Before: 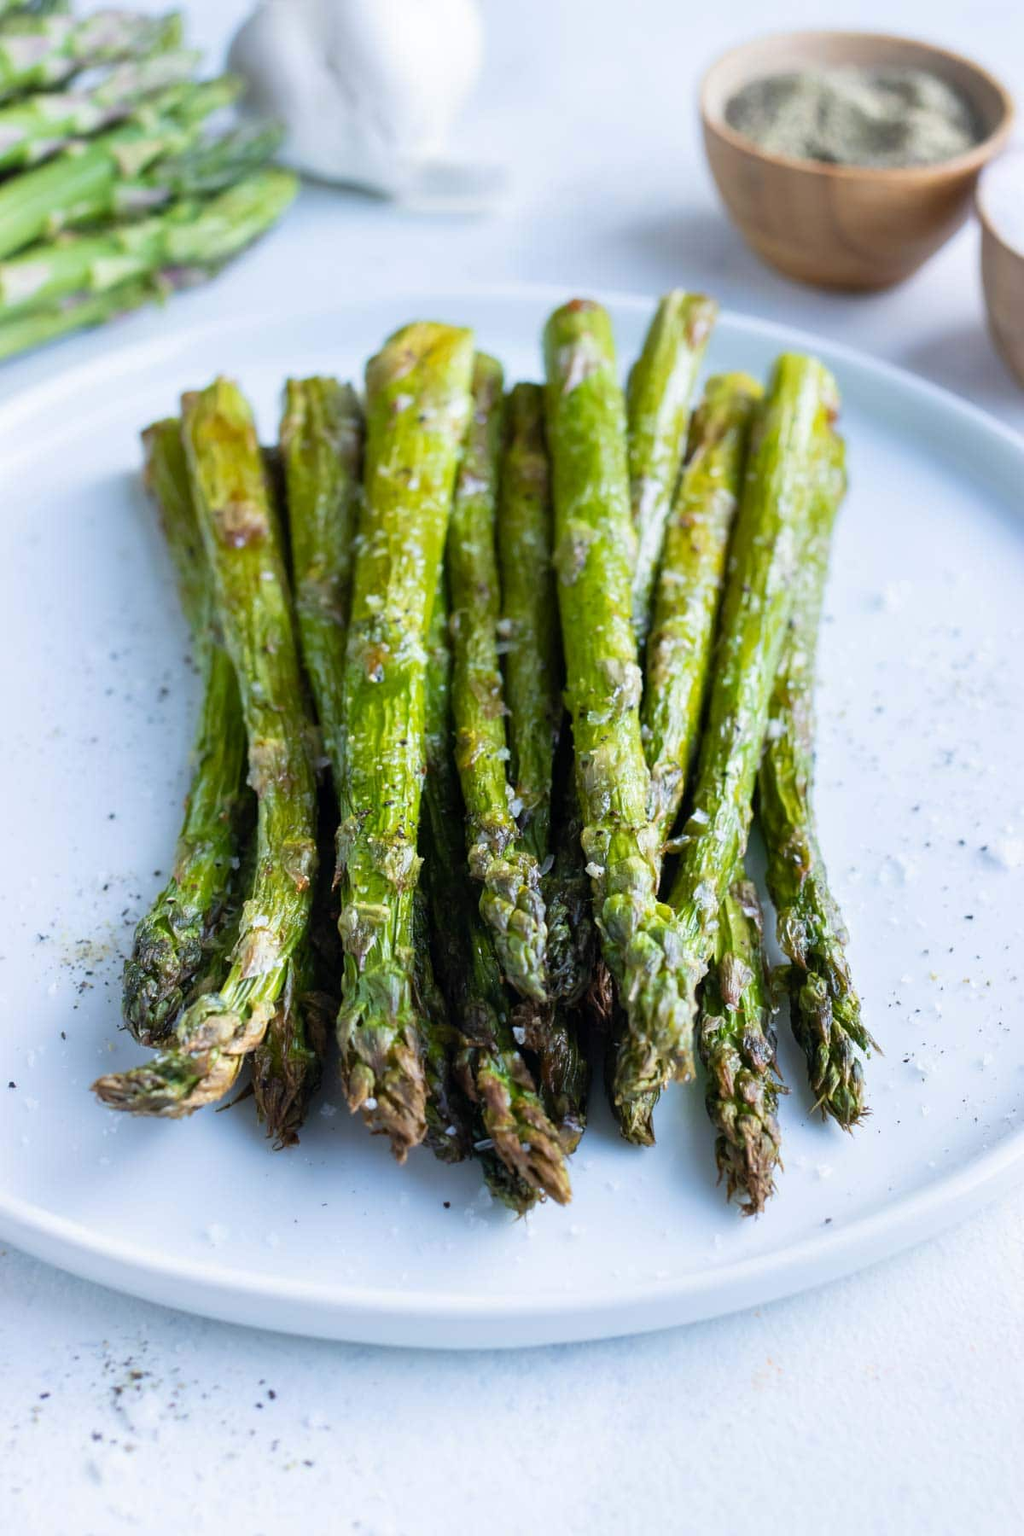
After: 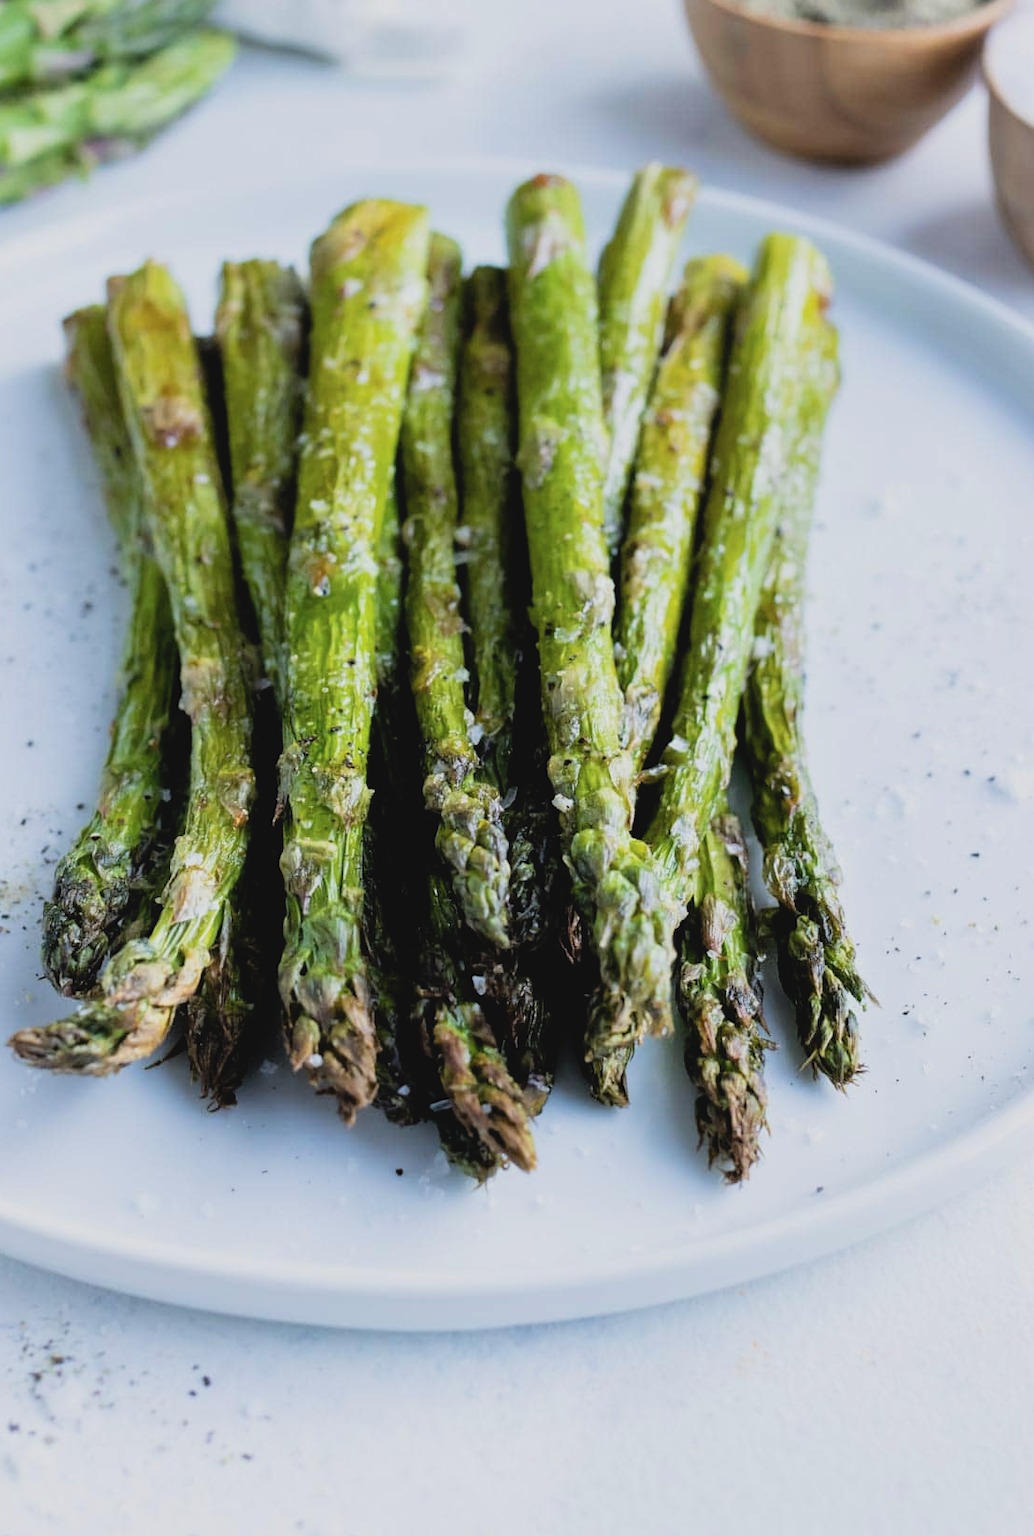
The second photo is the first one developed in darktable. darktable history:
contrast brightness saturation: contrast -0.1, saturation -0.1
filmic rgb: black relative exposure -5 EV, white relative exposure 3.2 EV, hardness 3.42, contrast 1.2, highlights saturation mix -30%
crop and rotate: left 8.262%, top 9.226%
